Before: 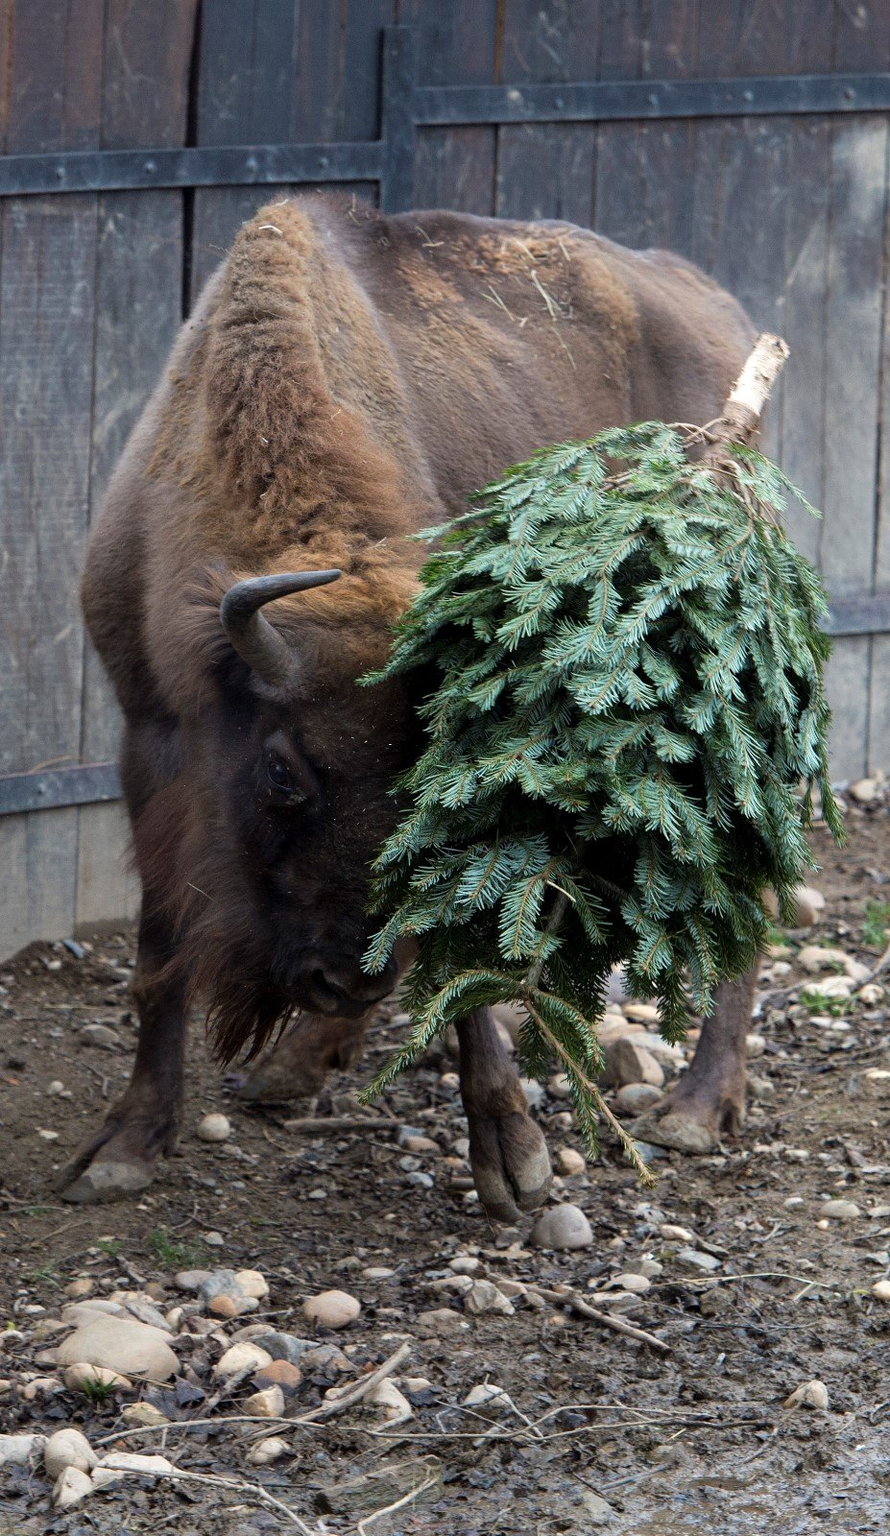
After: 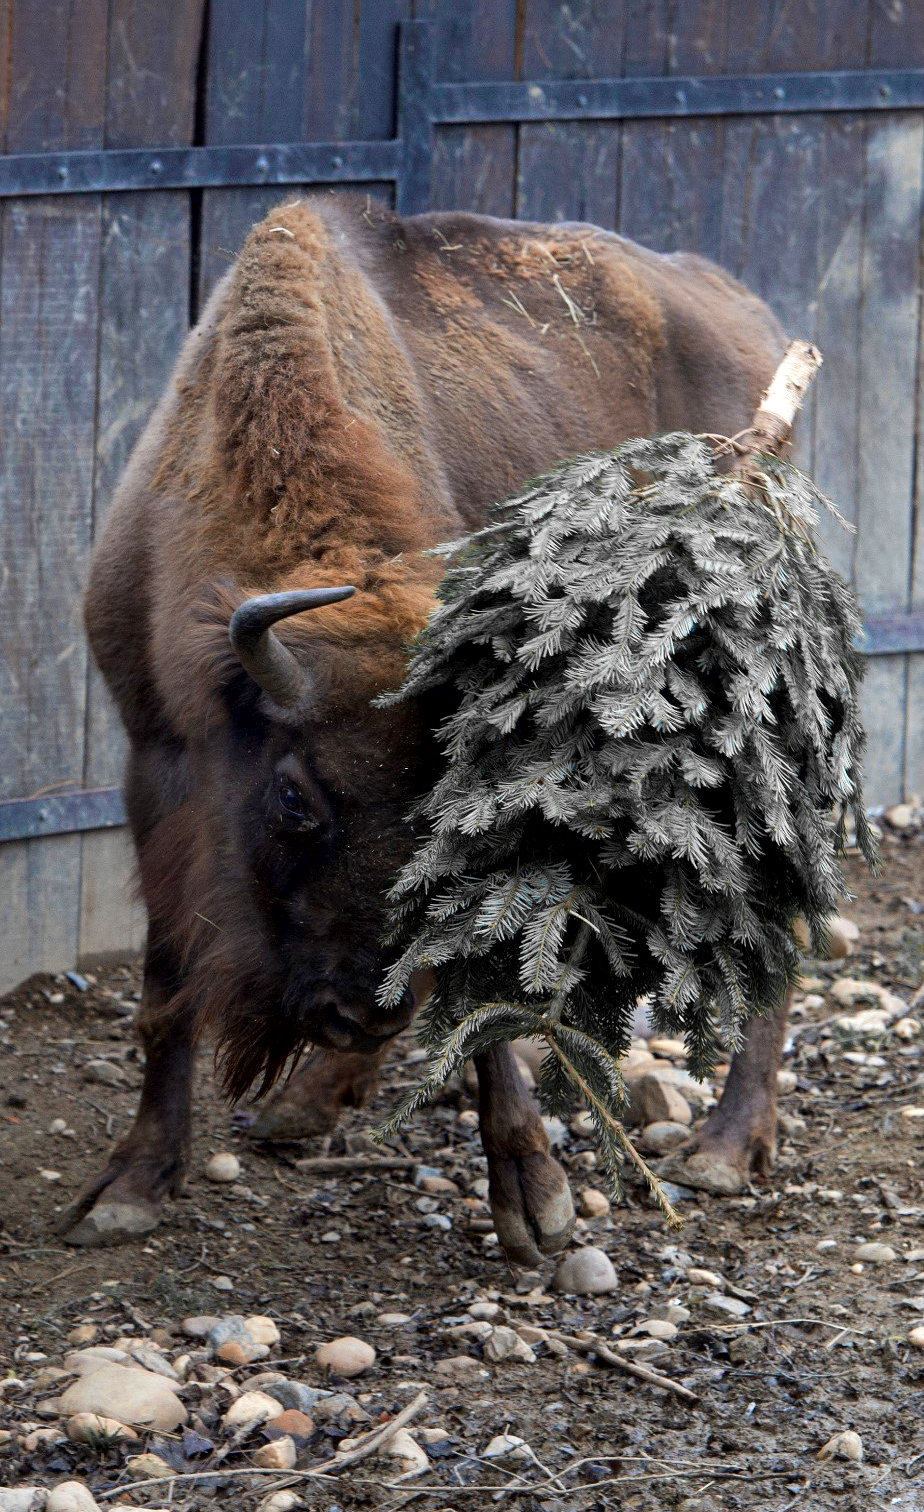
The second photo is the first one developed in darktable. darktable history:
color zones: curves: ch0 [(0, 0.363) (0.128, 0.373) (0.25, 0.5) (0.402, 0.407) (0.521, 0.525) (0.63, 0.559) (0.729, 0.662) (0.867, 0.471)]; ch1 [(0, 0.515) (0.136, 0.618) (0.25, 0.5) (0.378, 0) (0.516, 0) (0.622, 0.593) (0.737, 0.819) (0.87, 0.593)]; ch2 [(0, 0.529) (0.128, 0.471) (0.282, 0.451) (0.386, 0.662) (0.516, 0.525) (0.633, 0.554) (0.75, 0.62) (0.875, 0.441)]
crop: top 0.448%, right 0.264%, bottom 5.045%
local contrast: mode bilateral grid, contrast 20, coarseness 50, detail 132%, midtone range 0.2
